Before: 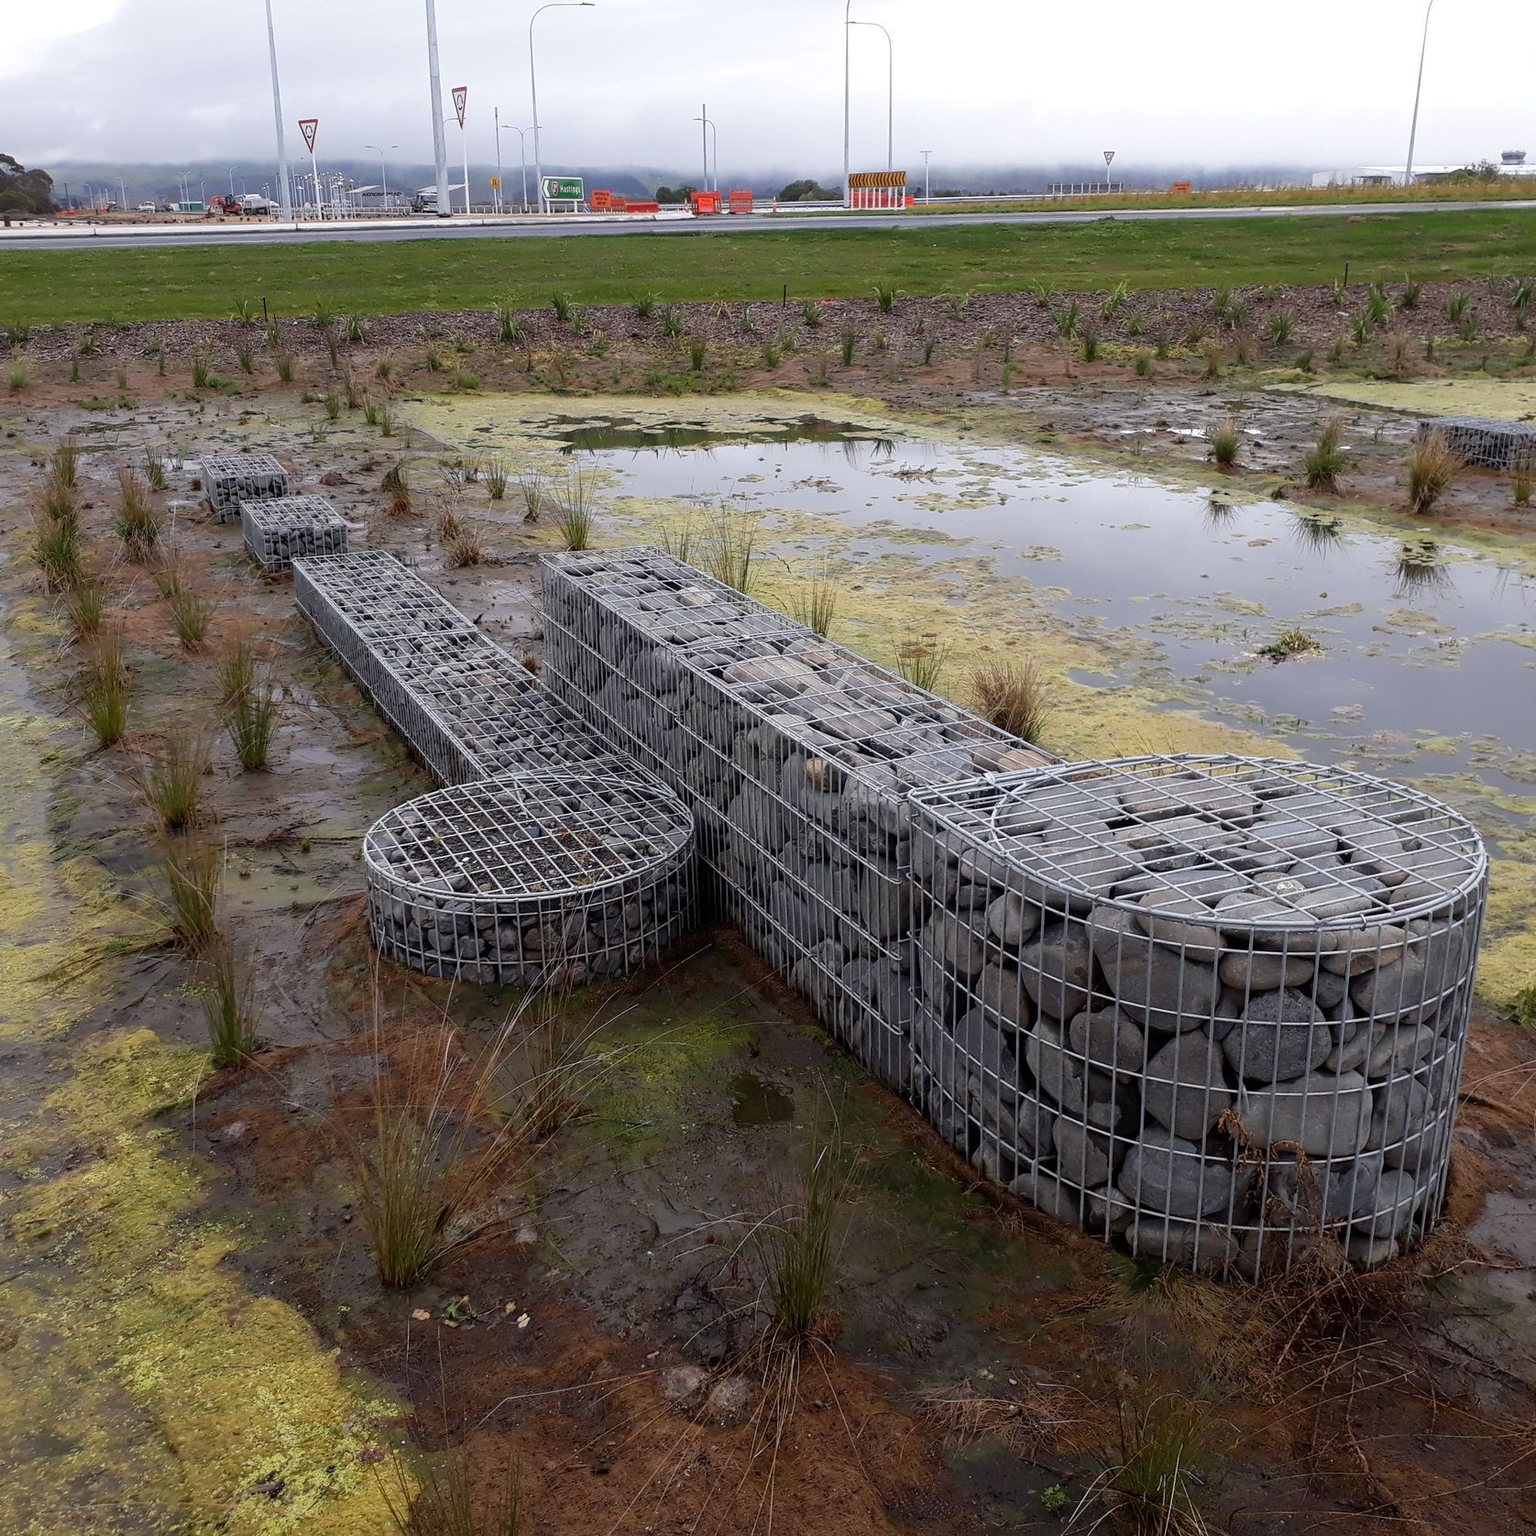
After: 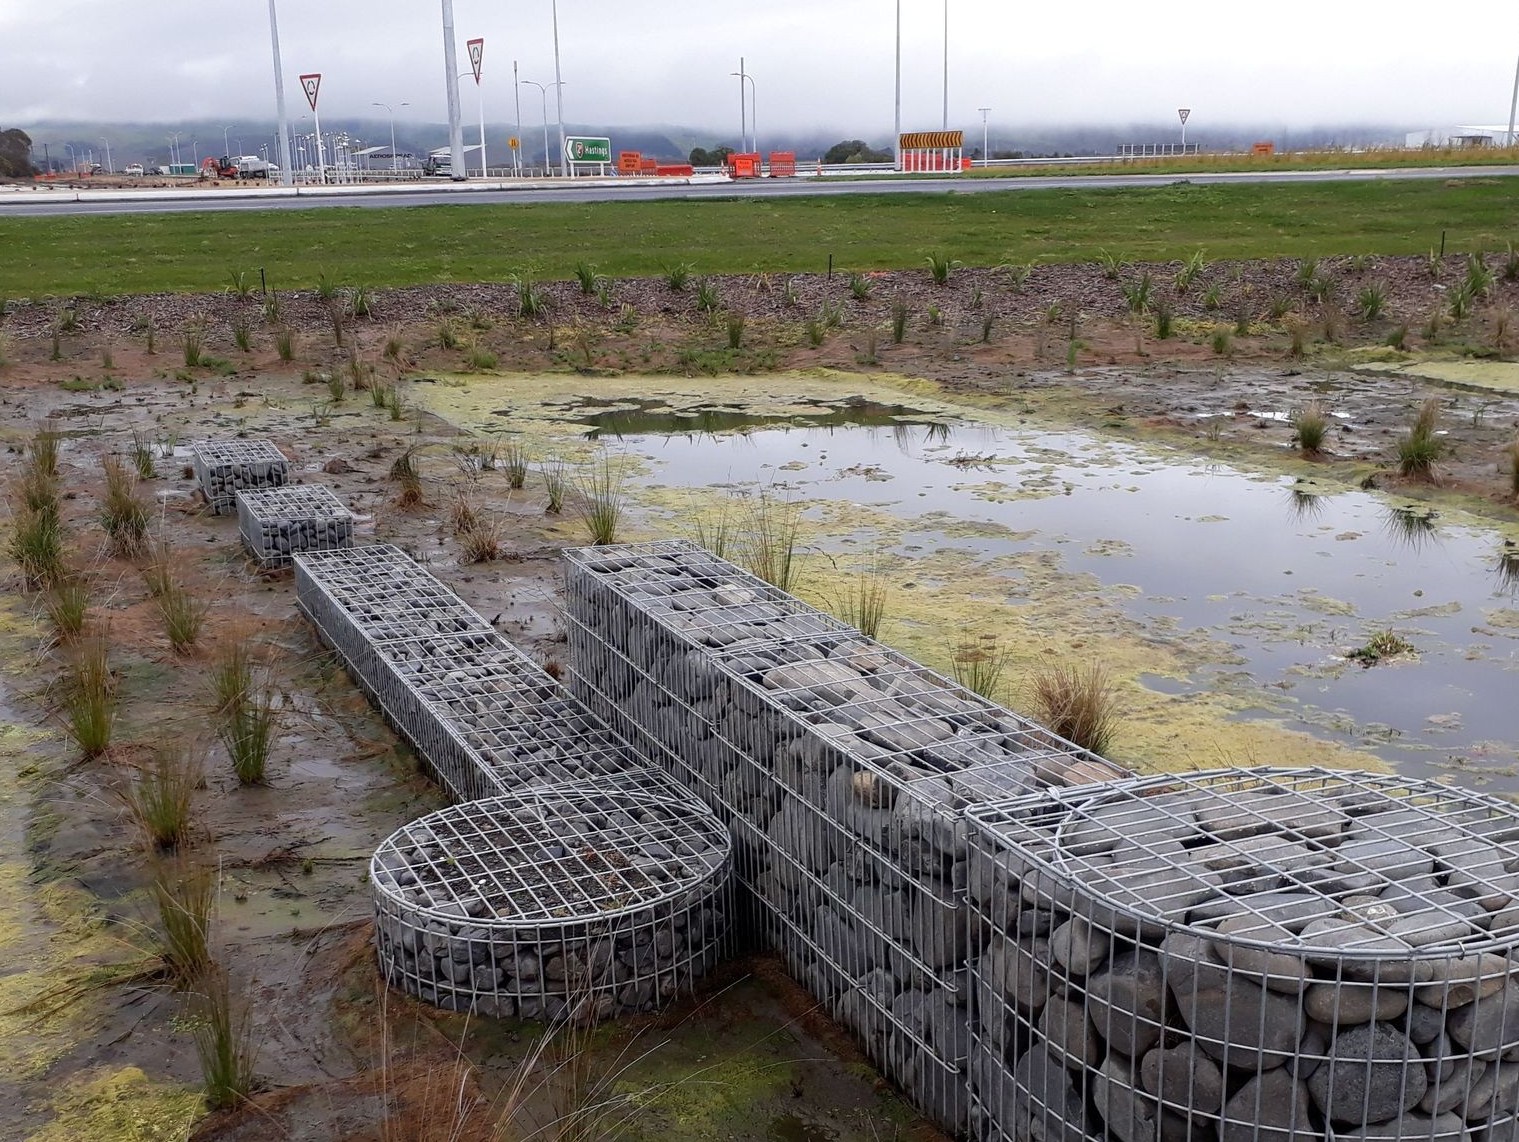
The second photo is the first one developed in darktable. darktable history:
crop: left 1.583%, top 3.352%, right 7.743%, bottom 28.458%
